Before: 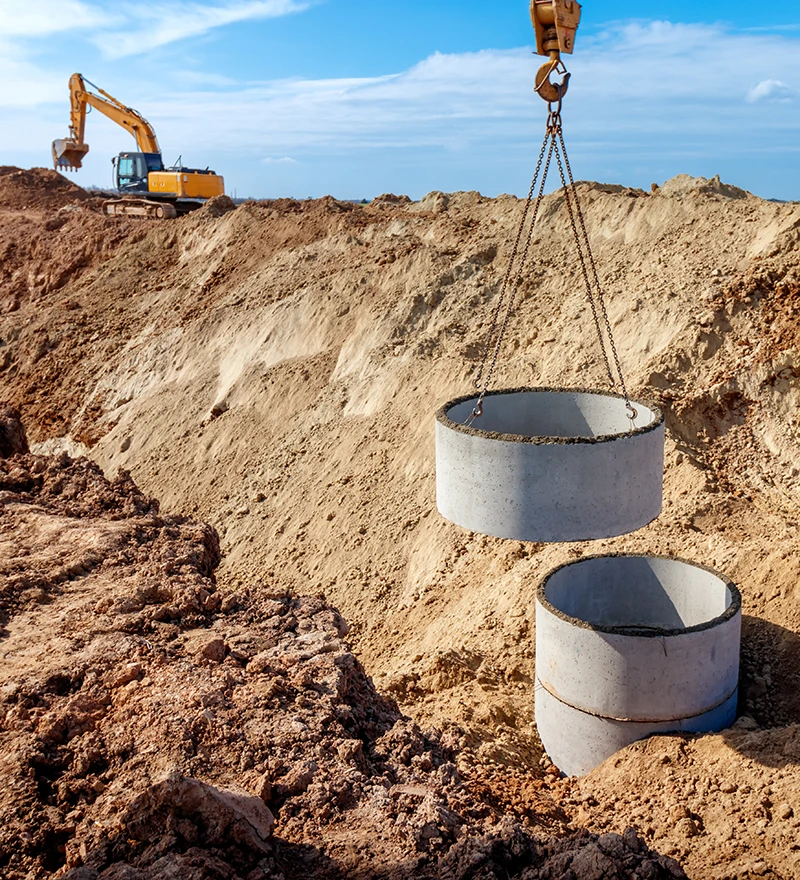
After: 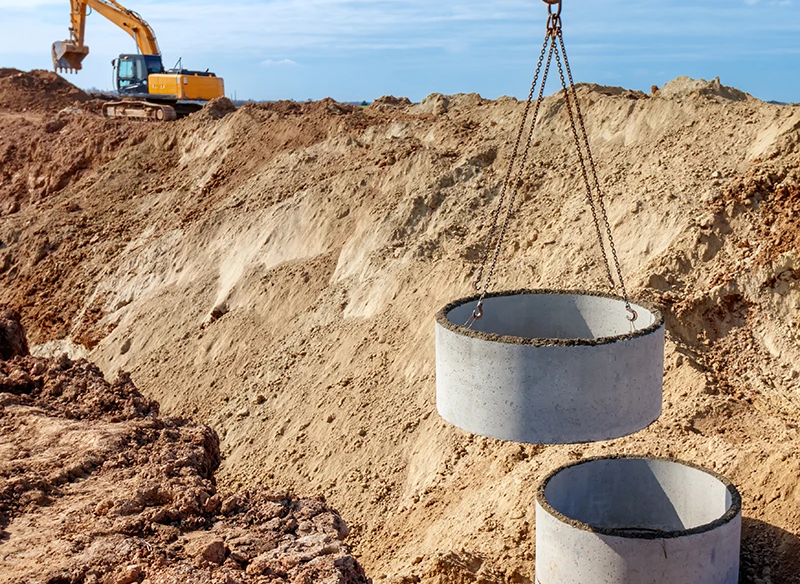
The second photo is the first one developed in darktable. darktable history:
crop: top 11.14%, bottom 22.413%
